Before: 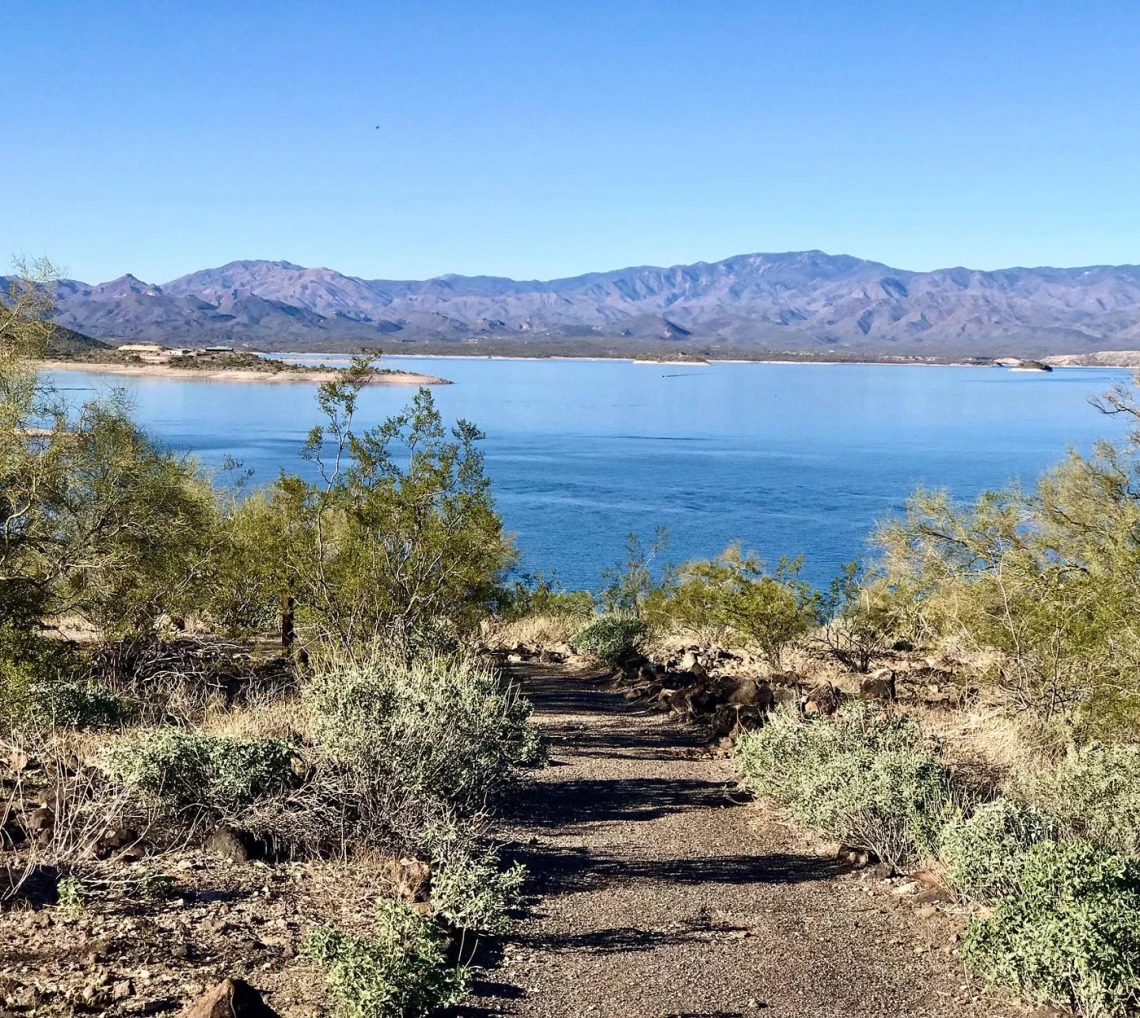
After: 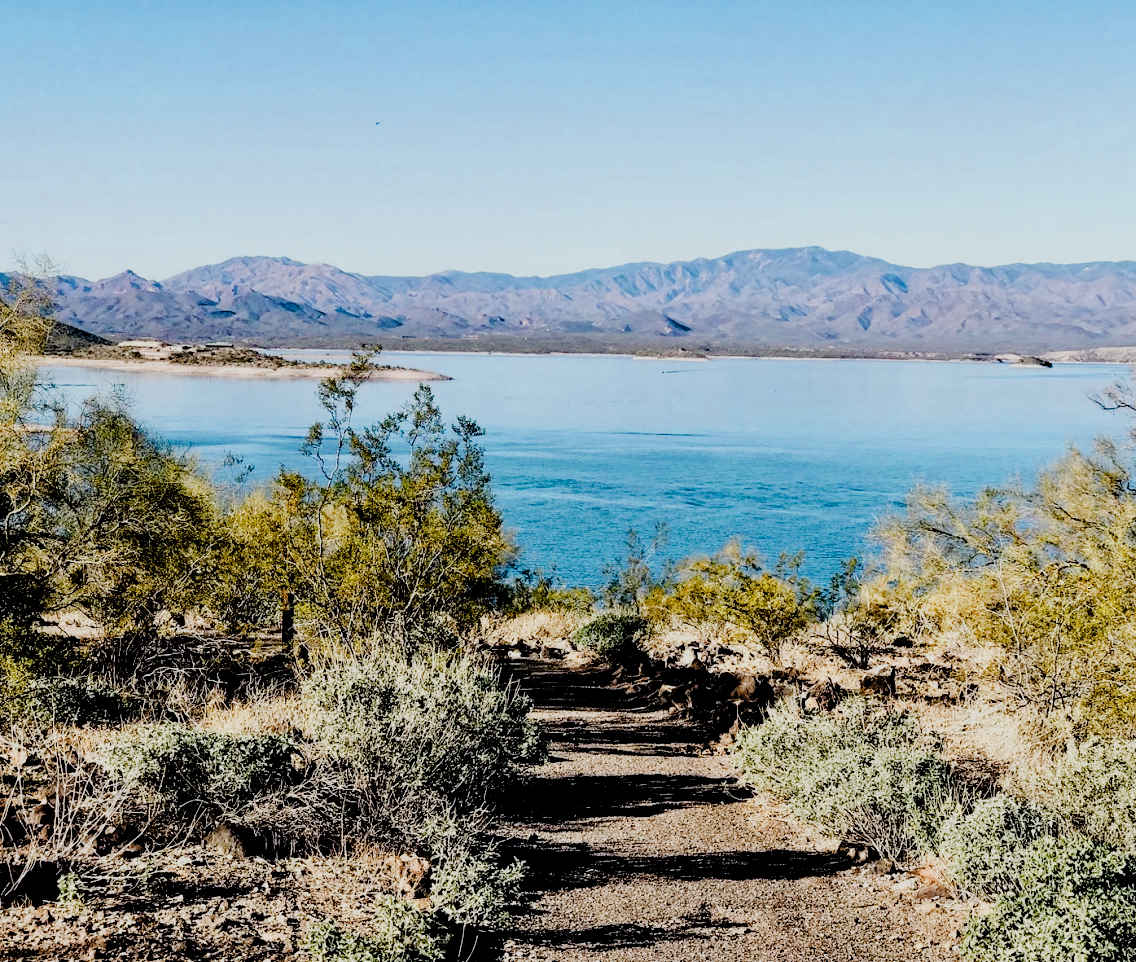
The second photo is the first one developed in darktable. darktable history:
filmic rgb: black relative exposure -2.85 EV, white relative exposure 4.56 EV, hardness 1.77, contrast 1.25, preserve chrominance no, color science v5 (2021)
contrast brightness saturation: contrast 0.05
crop: top 0.448%, right 0.264%, bottom 5.045%
color zones: curves: ch0 [(0.018, 0.548) (0.197, 0.654) (0.425, 0.447) (0.605, 0.658) (0.732, 0.579)]; ch1 [(0.105, 0.531) (0.224, 0.531) (0.386, 0.39) (0.618, 0.456) (0.732, 0.456) (0.956, 0.421)]; ch2 [(0.039, 0.583) (0.215, 0.465) (0.399, 0.544) (0.465, 0.548) (0.614, 0.447) (0.724, 0.43) (0.882, 0.623) (0.956, 0.632)]
